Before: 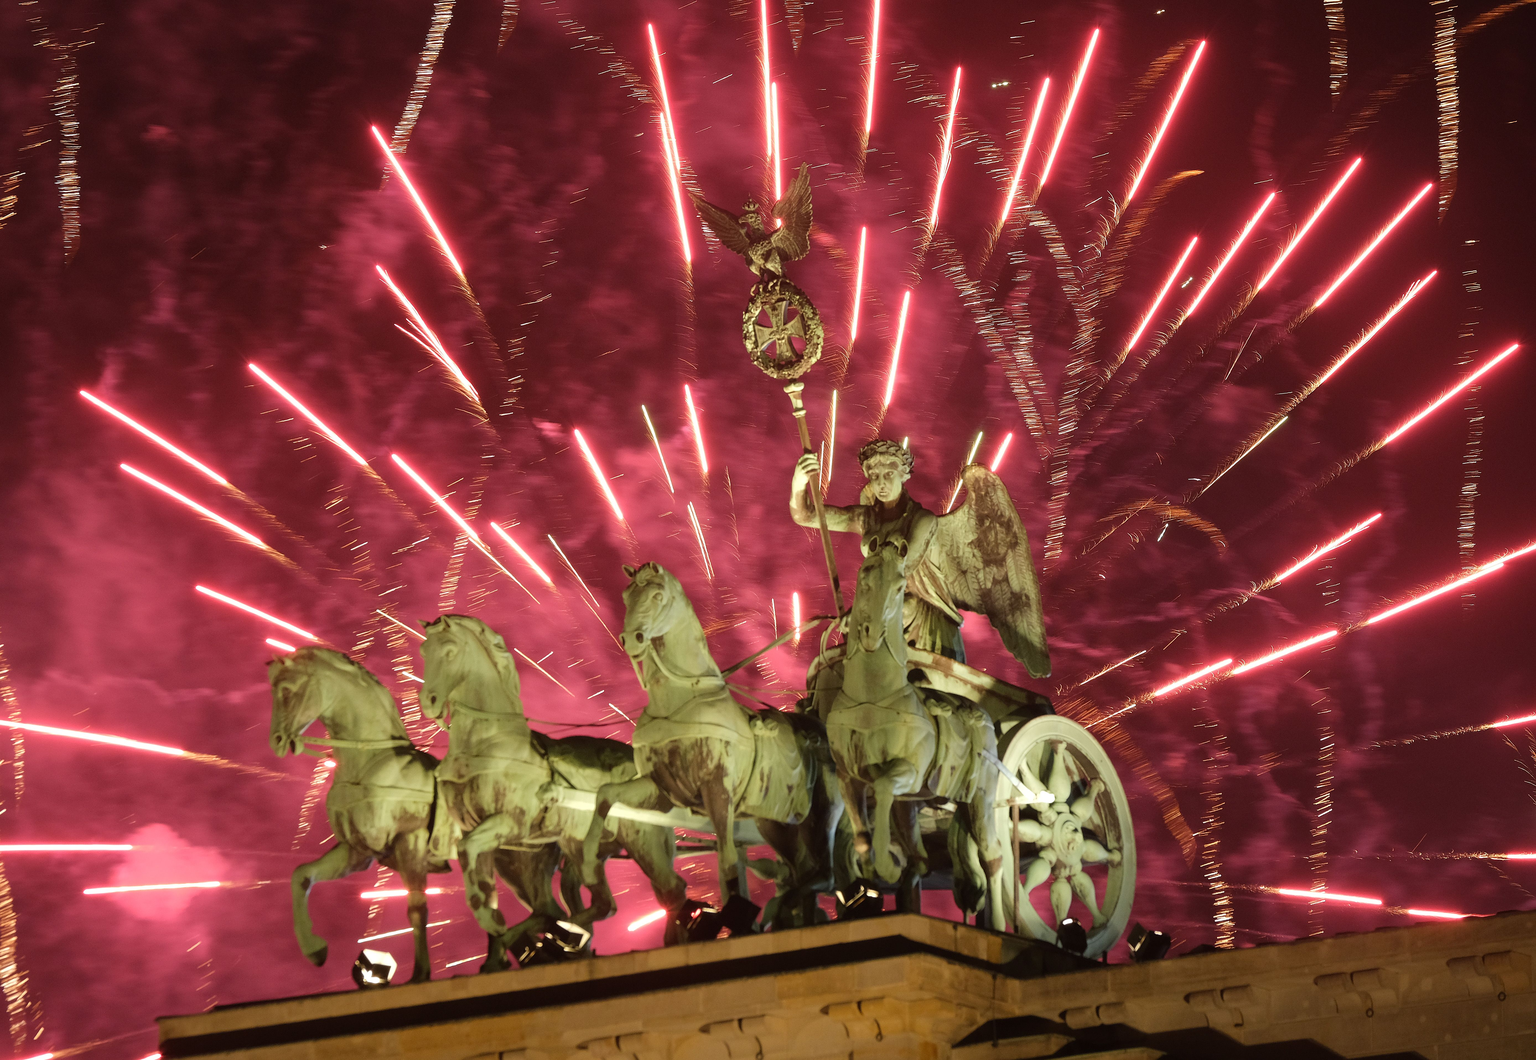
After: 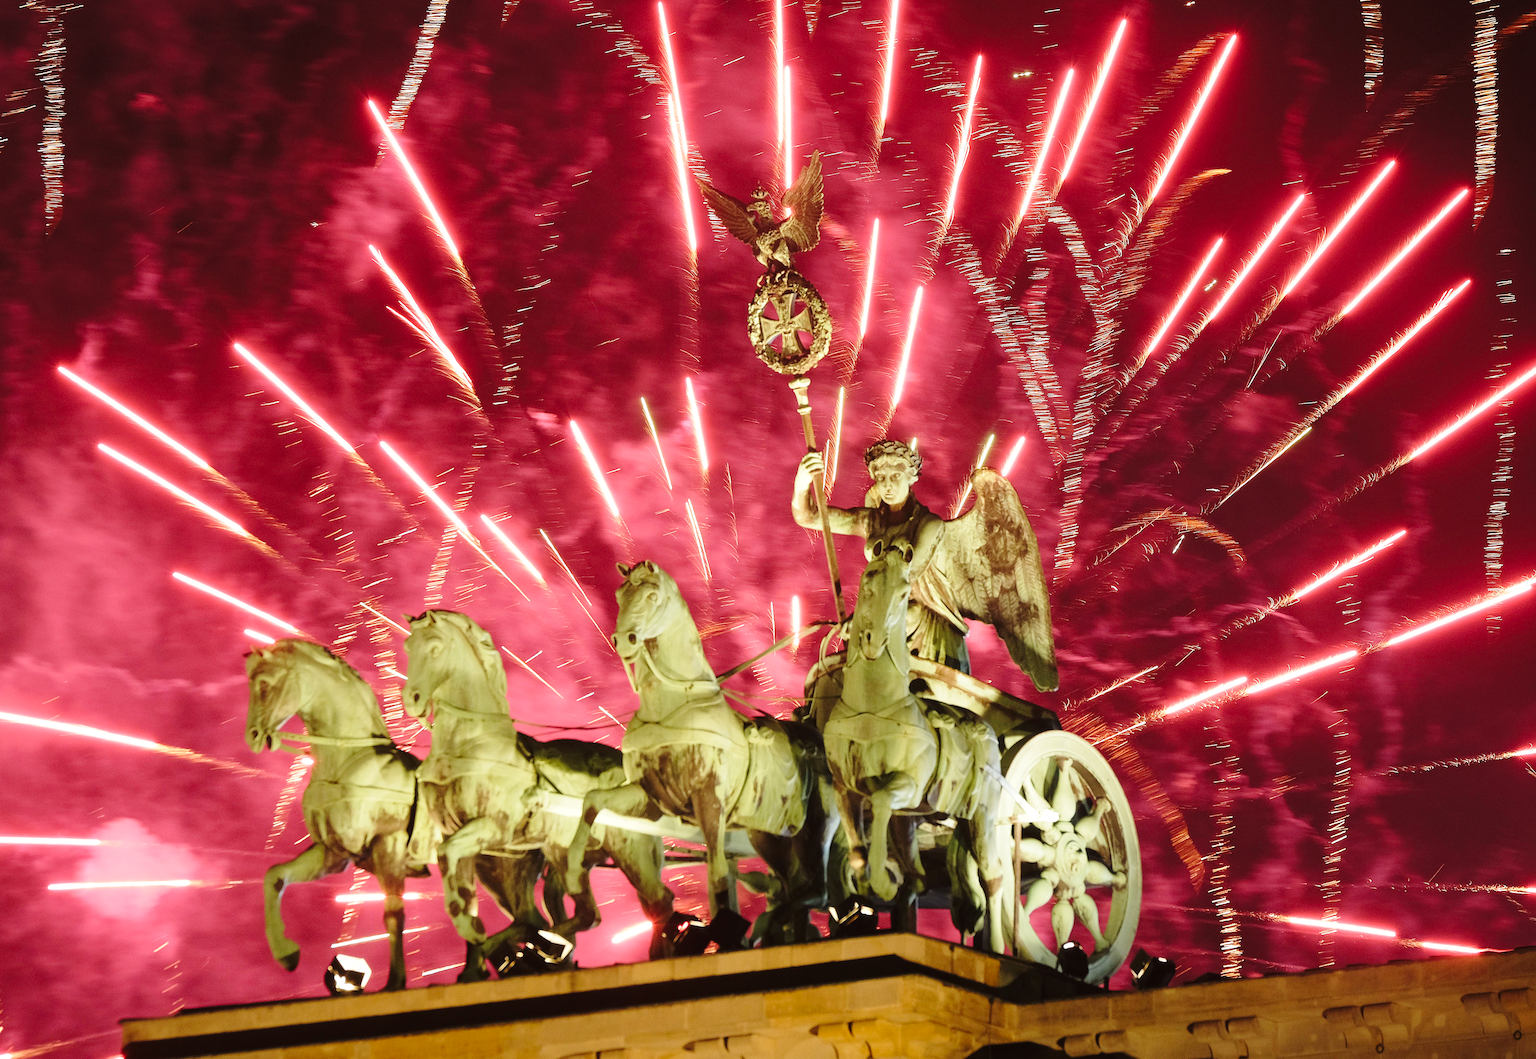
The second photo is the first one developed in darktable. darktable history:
crop and rotate: angle -1.54°
tone equalizer: luminance estimator HSV value / RGB max
base curve: curves: ch0 [(0, 0) (0.028, 0.03) (0.121, 0.232) (0.46, 0.748) (0.859, 0.968) (1, 1)], preserve colors none
